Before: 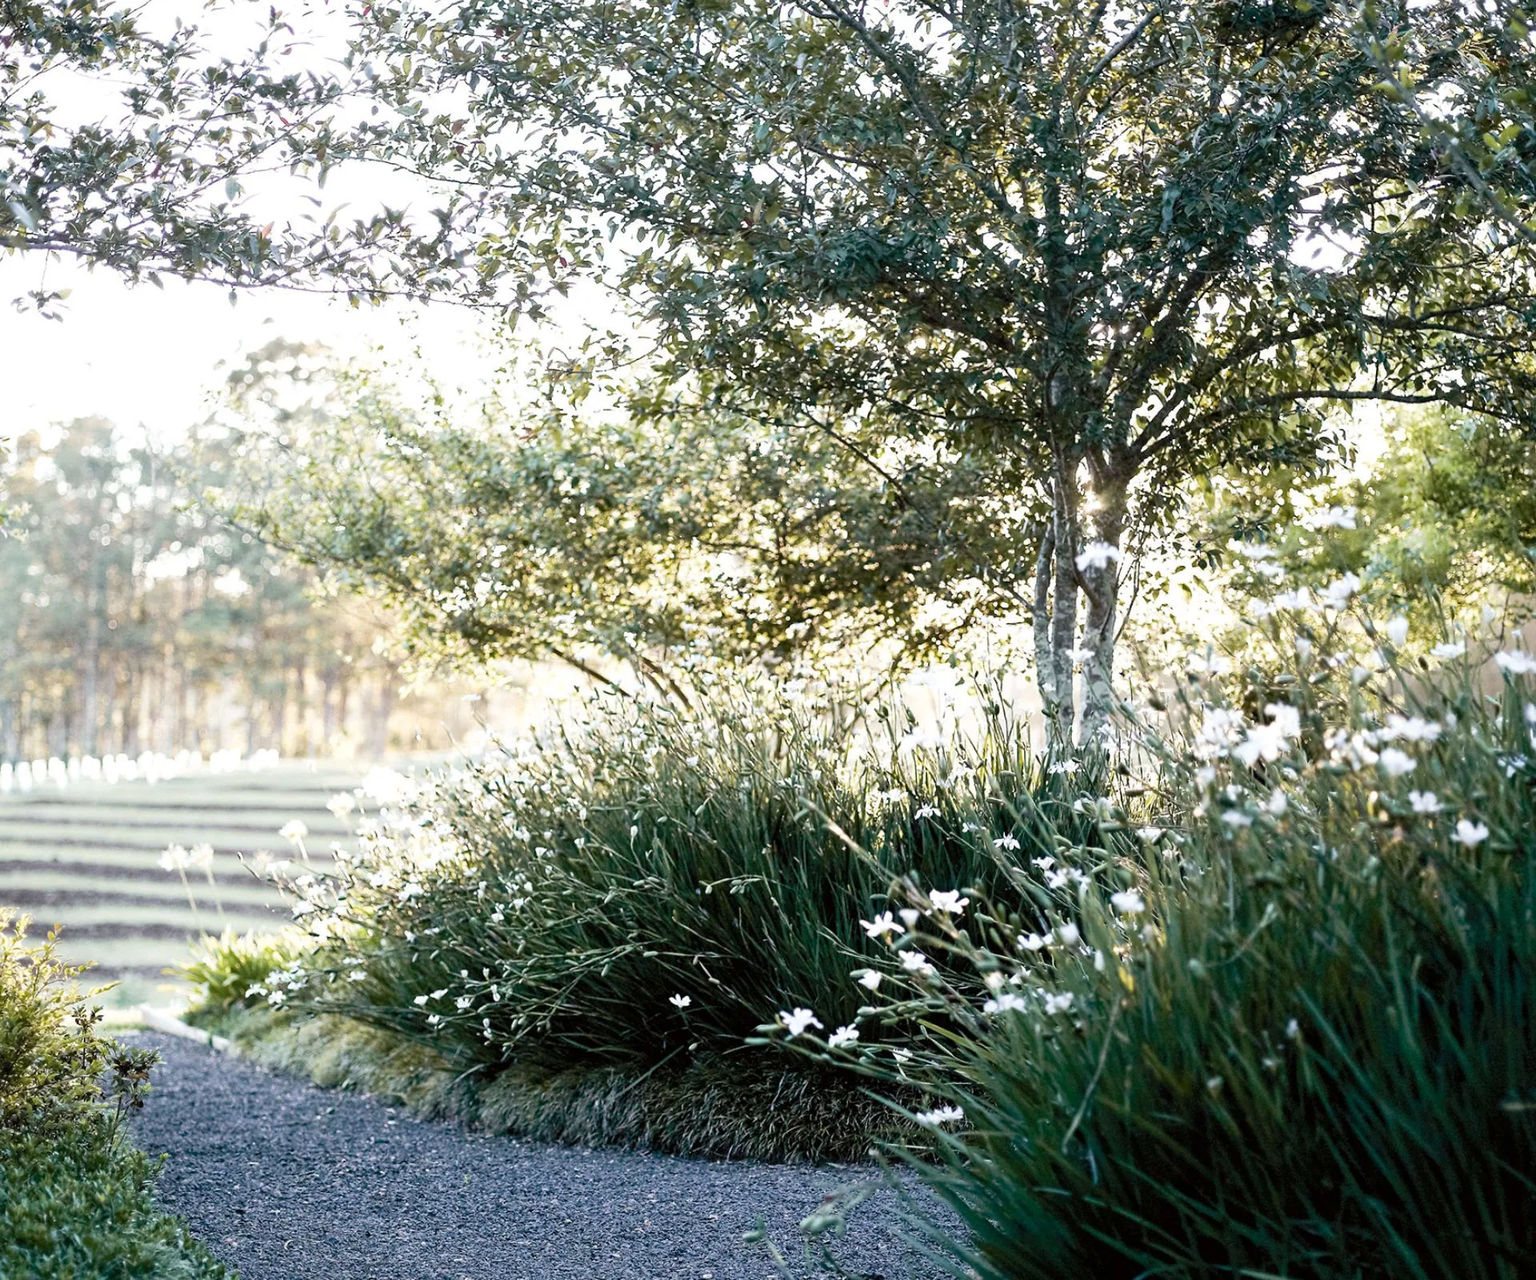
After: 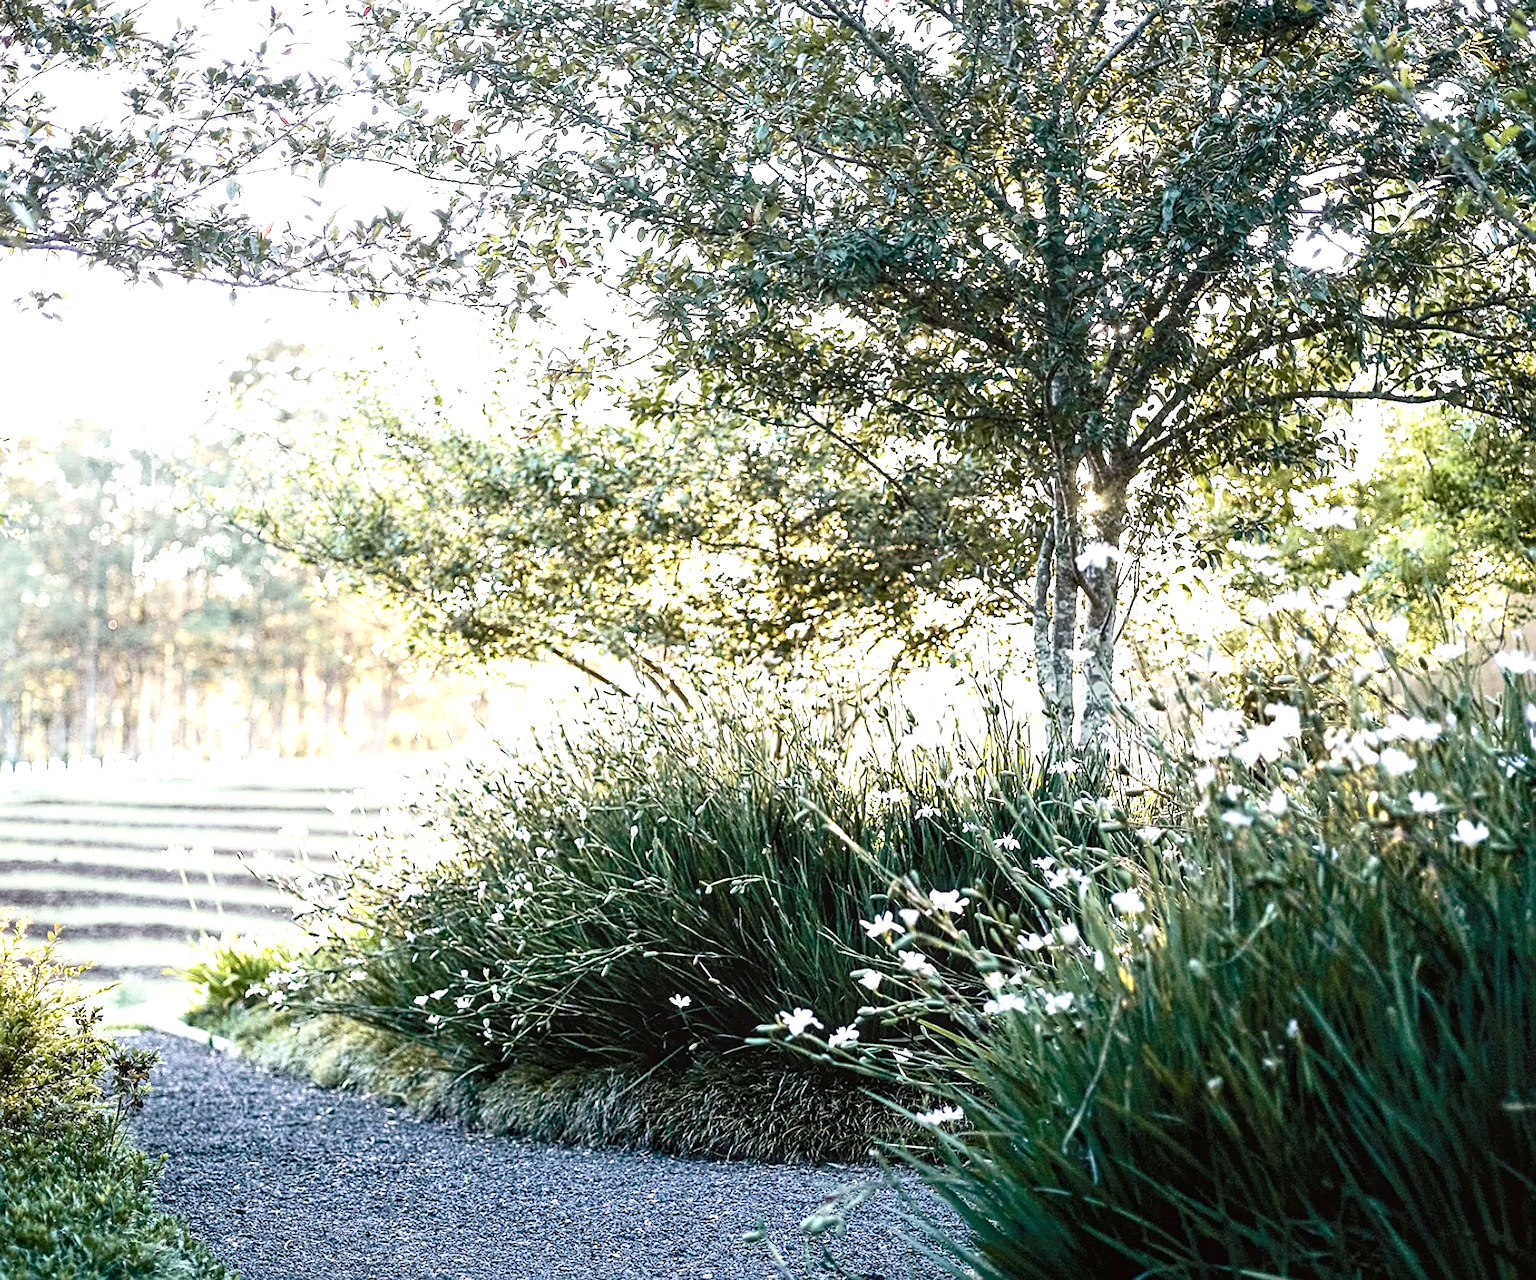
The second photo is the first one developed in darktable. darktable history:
exposure: black level correction -0.002, exposure 0.545 EV, compensate exposure bias true, compensate highlight preservation false
sharpen: on, module defaults
contrast brightness saturation: contrast 0.141
local contrast: on, module defaults
